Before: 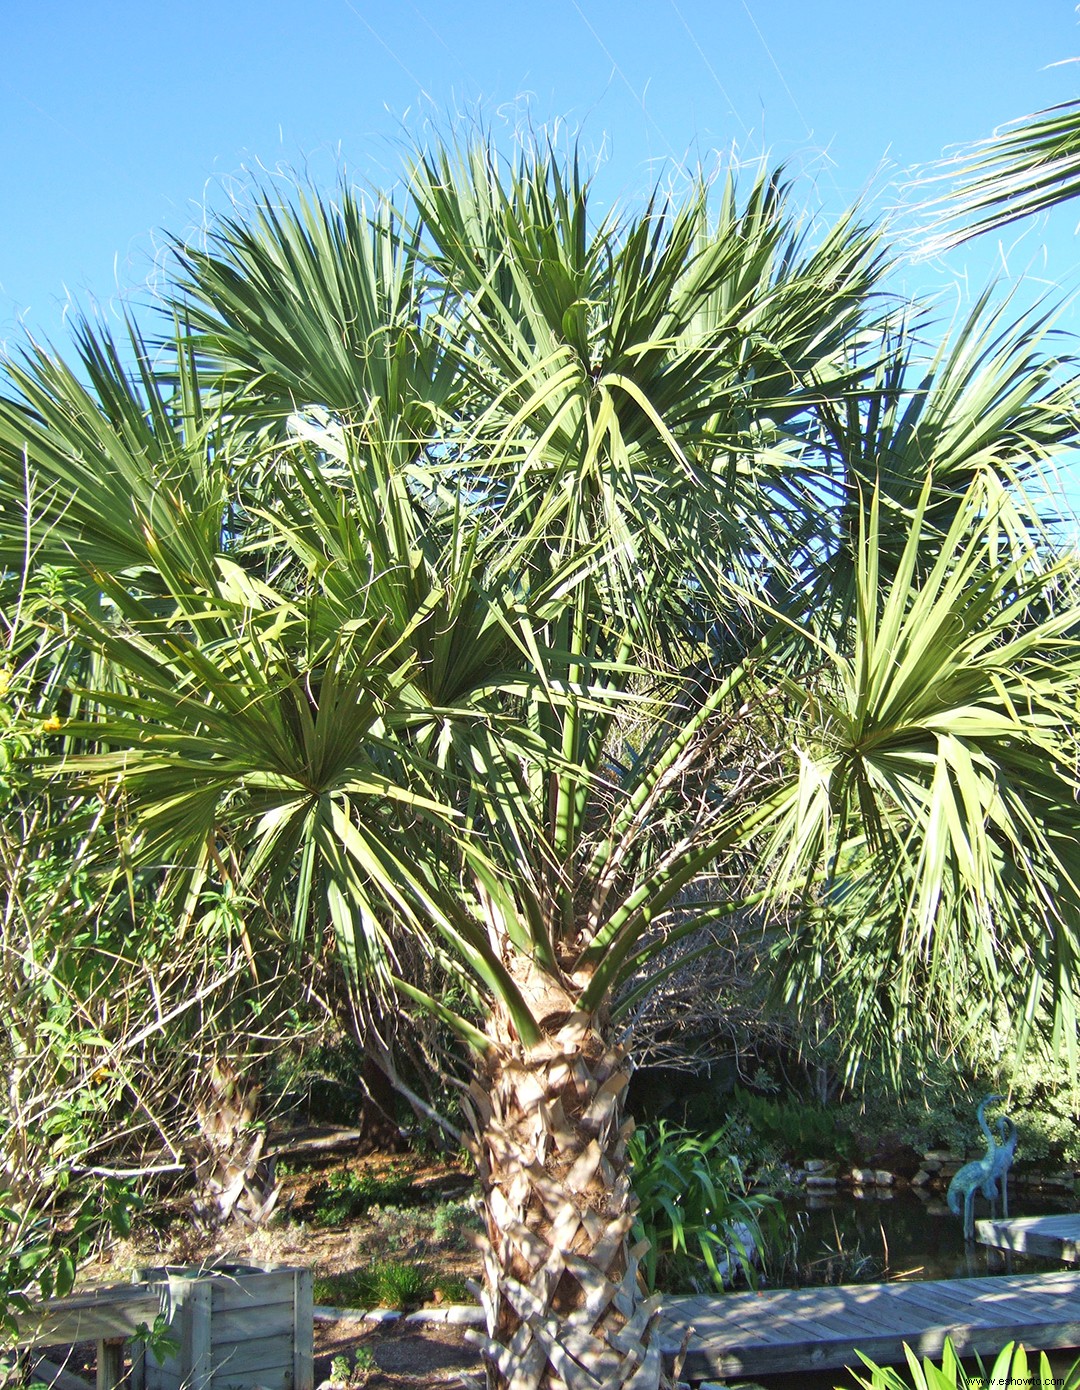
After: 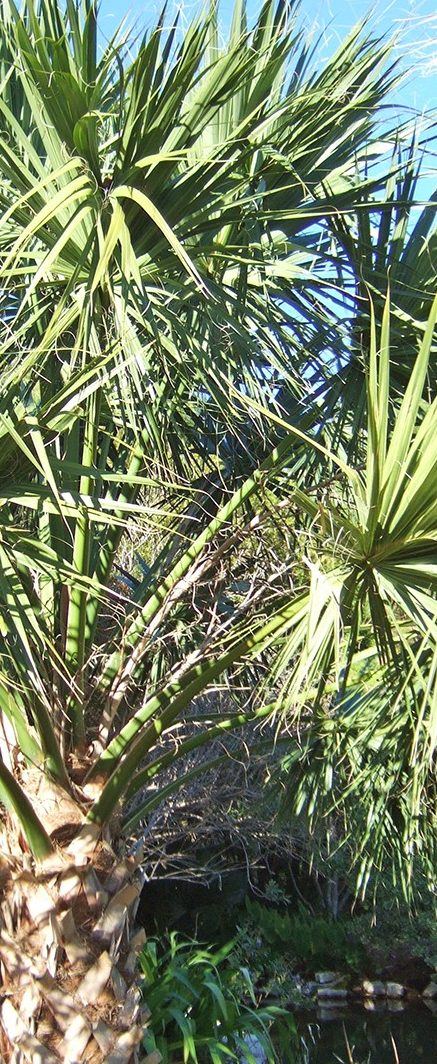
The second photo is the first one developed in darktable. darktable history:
crop: left 45.316%, top 13.586%, right 14.155%, bottom 9.841%
